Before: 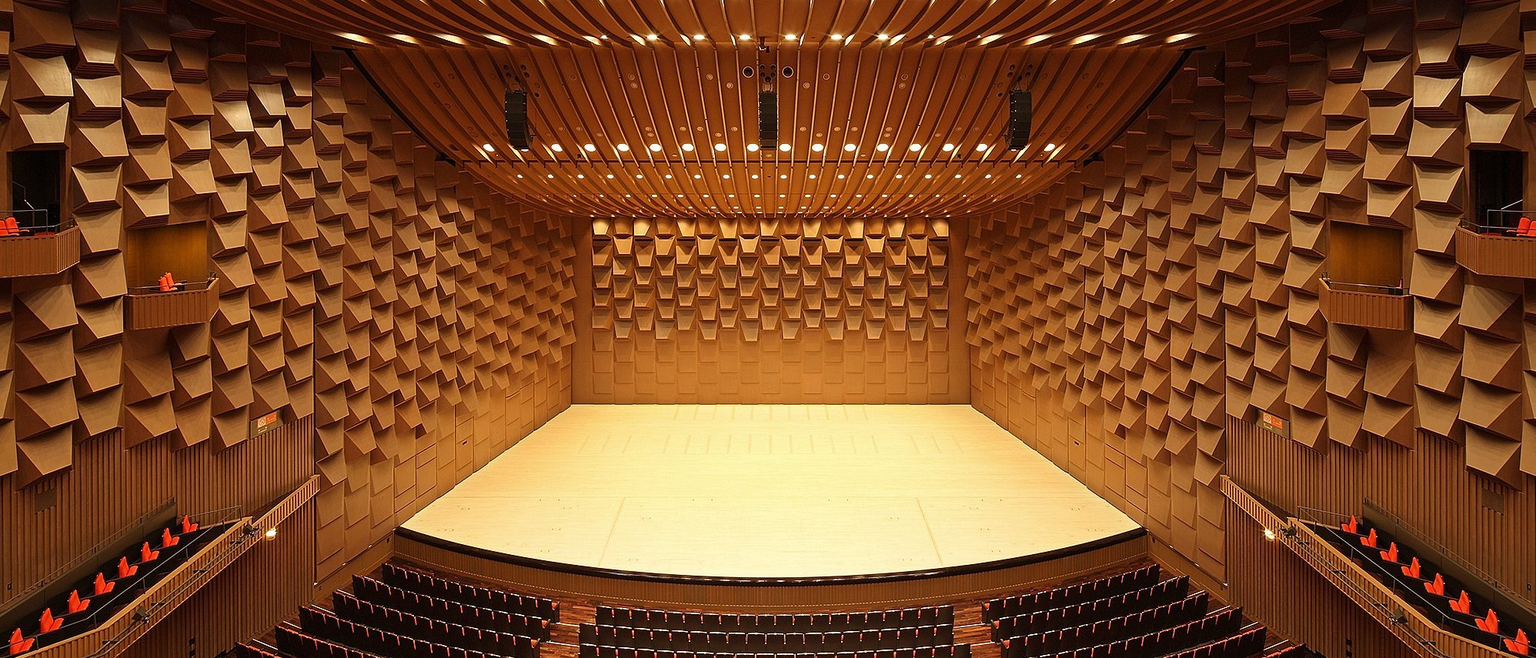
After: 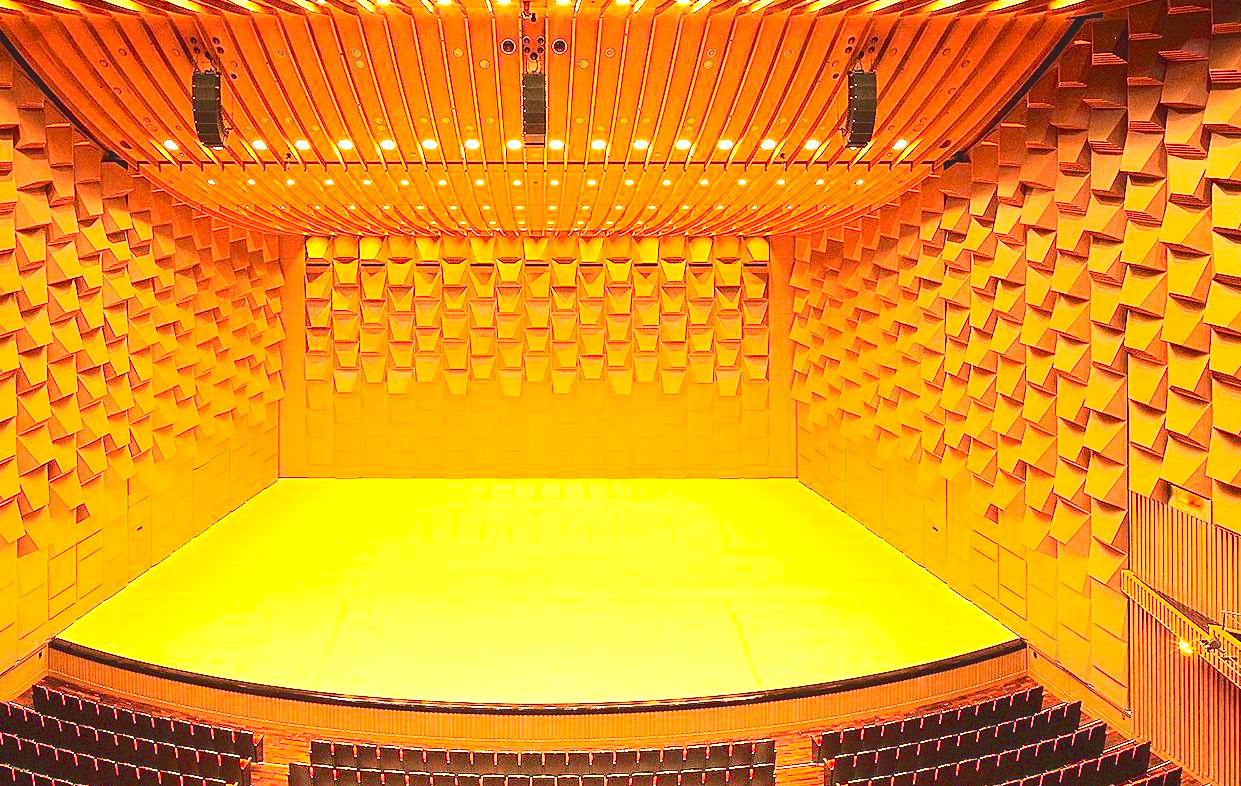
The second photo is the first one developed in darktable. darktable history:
exposure: black level correction 0, exposure 1.459 EV, compensate exposure bias true, compensate highlight preservation false
contrast brightness saturation: contrast 0.2, brightness 0.203, saturation 0.812
crop and rotate: left 23.289%, top 5.629%, right 14.517%, bottom 2.358%
tone curve: curves: ch0 [(0, 0) (0.003, 0.037) (0.011, 0.061) (0.025, 0.104) (0.044, 0.145) (0.069, 0.145) (0.1, 0.127) (0.136, 0.175) (0.177, 0.207) (0.224, 0.252) (0.277, 0.341) (0.335, 0.446) (0.399, 0.554) (0.468, 0.658) (0.543, 0.757) (0.623, 0.843) (0.709, 0.919) (0.801, 0.958) (0.898, 0.975) (1, 1)], color space Lab, independent channels, preserve colors none
